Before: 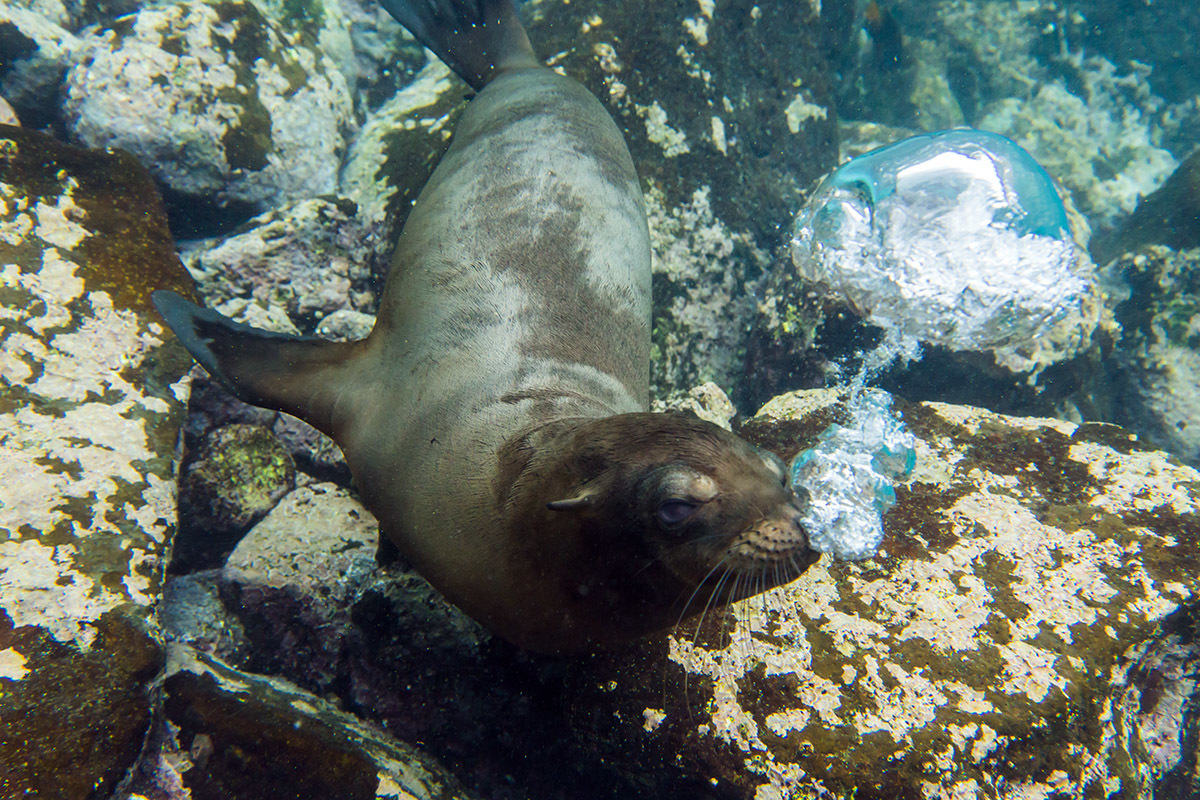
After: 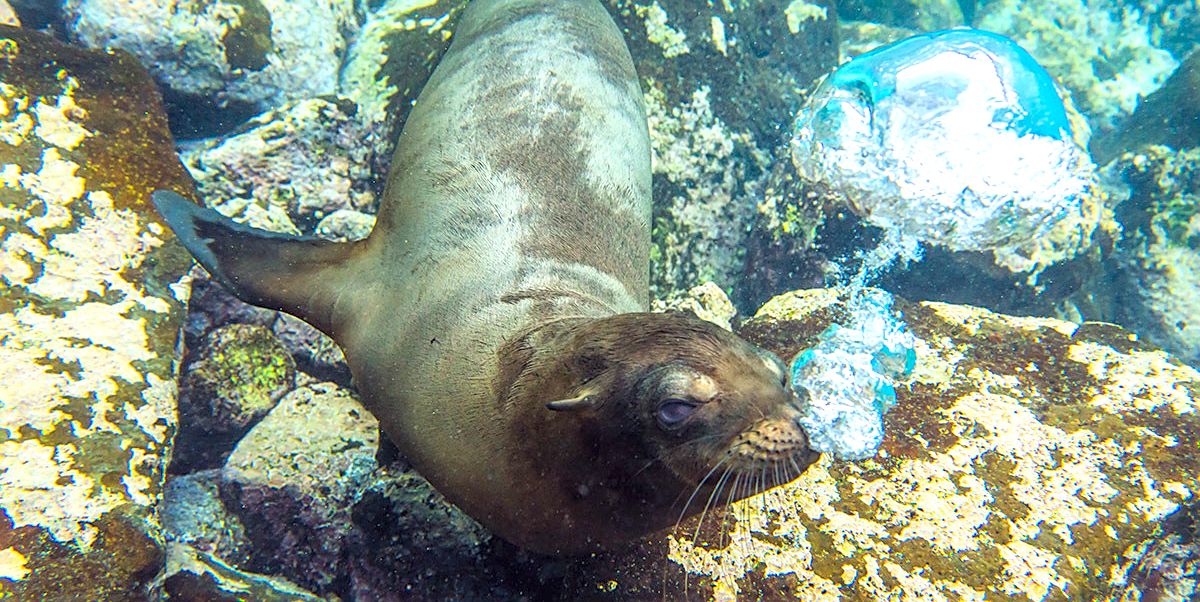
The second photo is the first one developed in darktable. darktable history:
exposure: black level correction 0, exposure 0.5 EV, compensate exposure bias true, compensate highlight preservation false
sharpen: on, module defaults
crop and rotate: top 12.503%, bottom 12.205%
local contrast: on, module defaults
contrast brightness saturation: contrast 0.066, brightness 0.171, saturation 0.397
